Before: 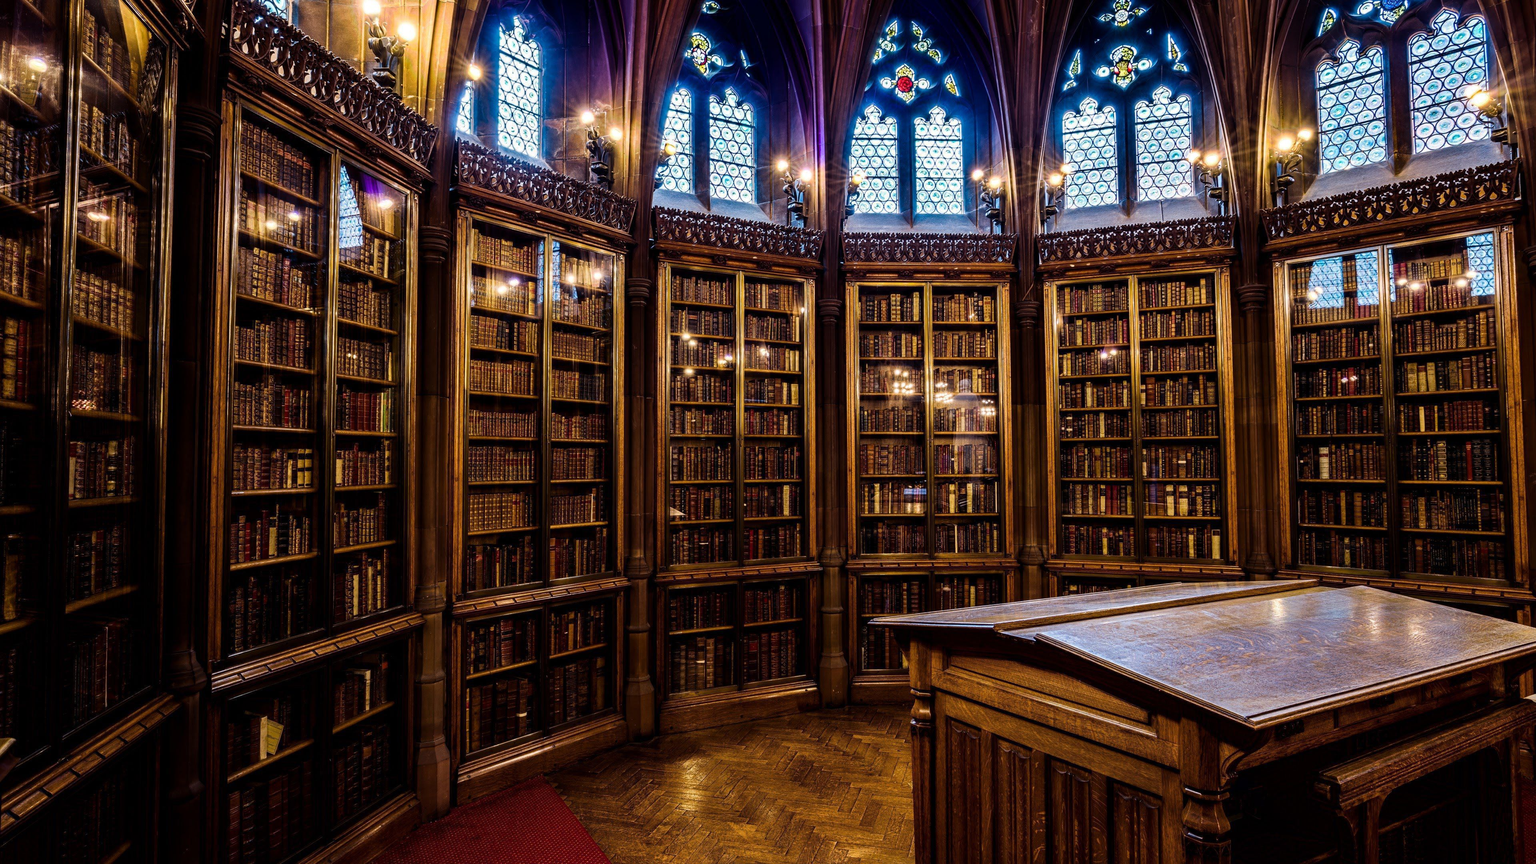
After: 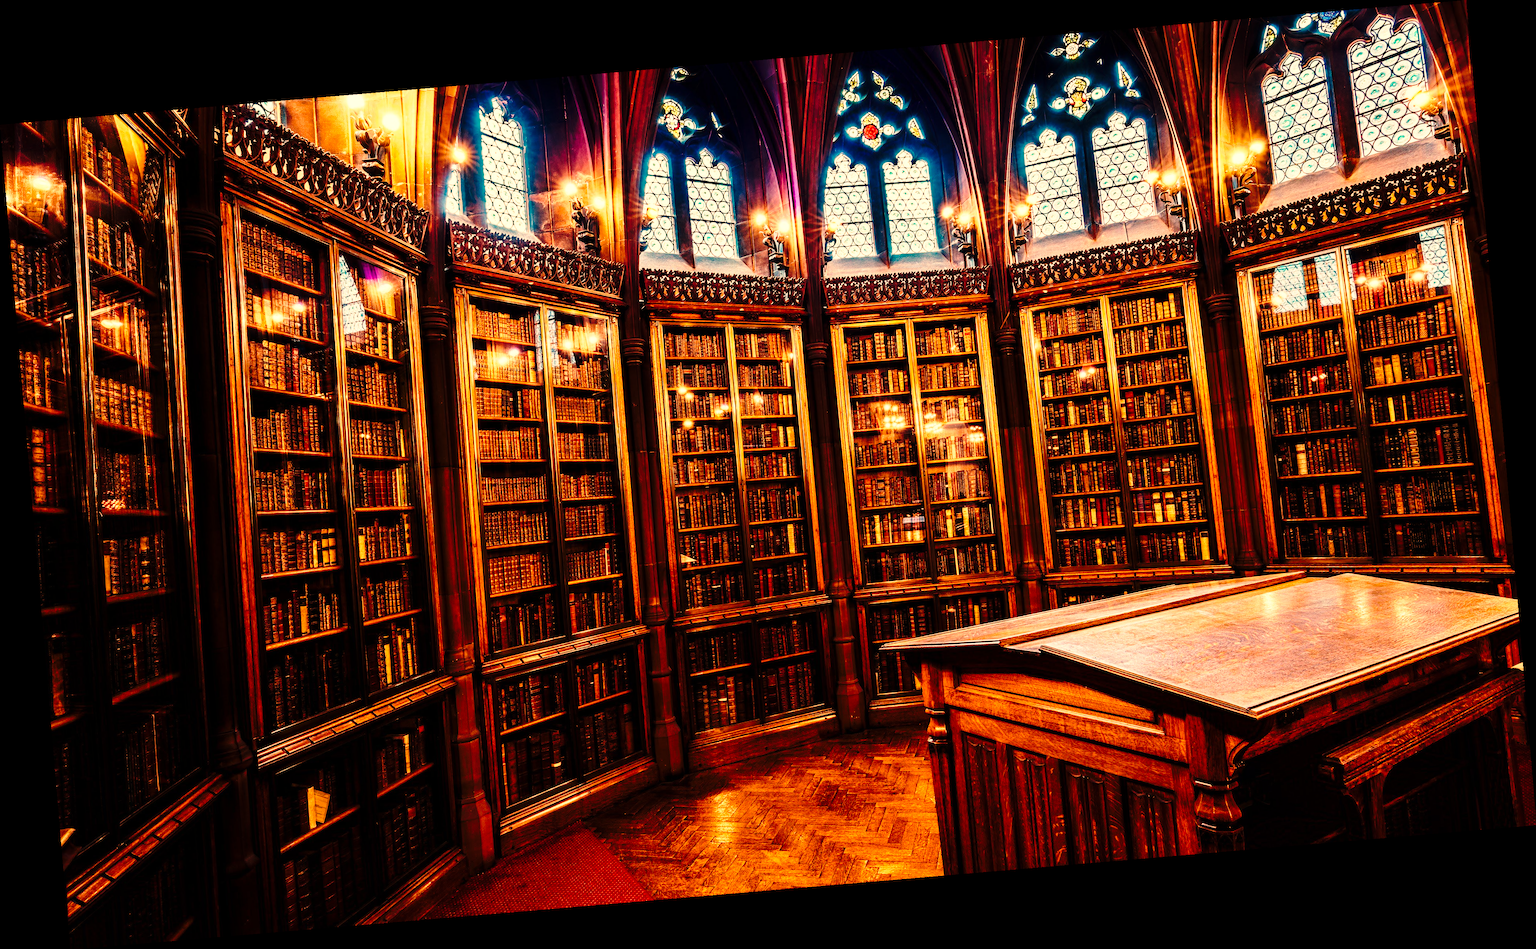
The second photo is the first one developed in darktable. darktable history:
base curve: curves: ch0 [(0, 0) (0.04, 0.03) (0.133, 0.232) (0.448, 0.748) (0.843, 0.968) (1, 1)], preserve colors none
rotate and perspective: rotation -4.86°, automatic cropping off
white balance: red 1.467, blue 0.684
